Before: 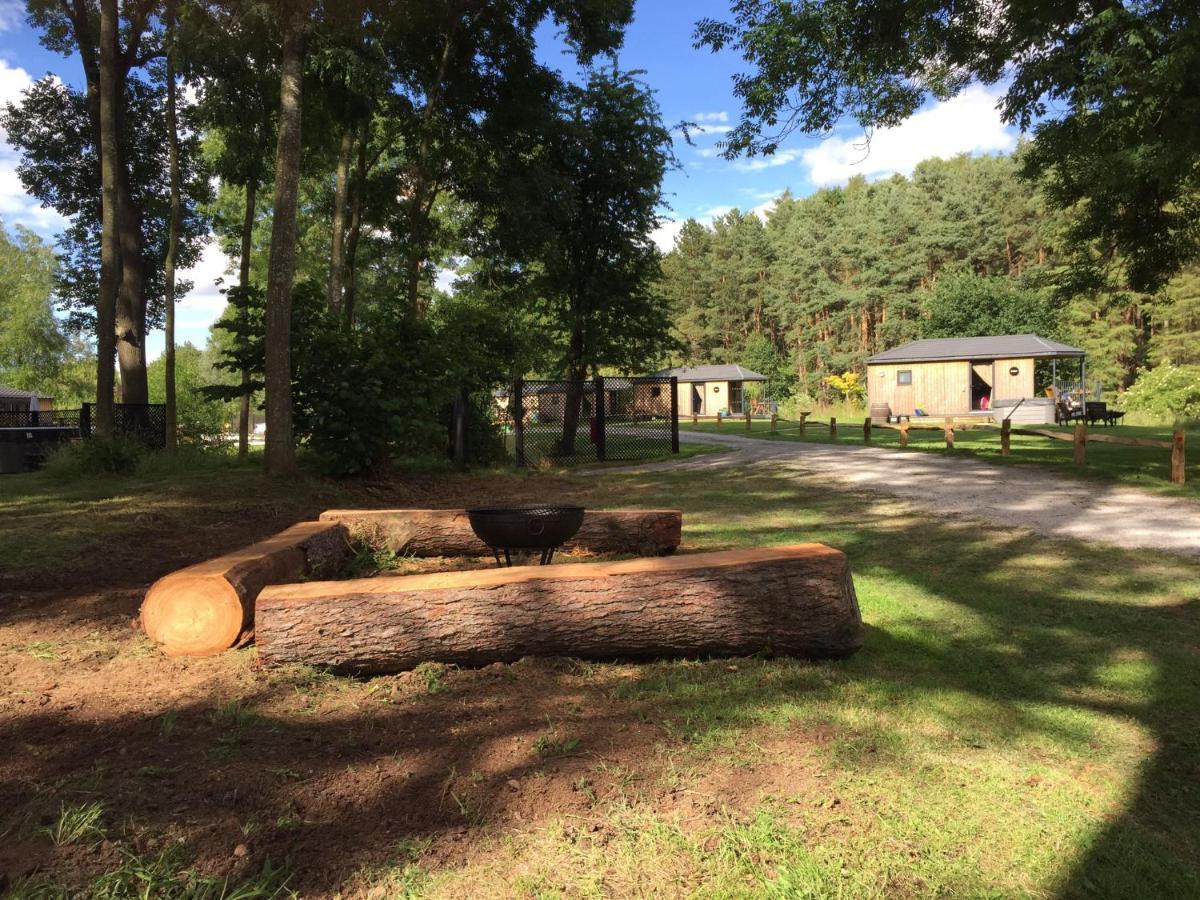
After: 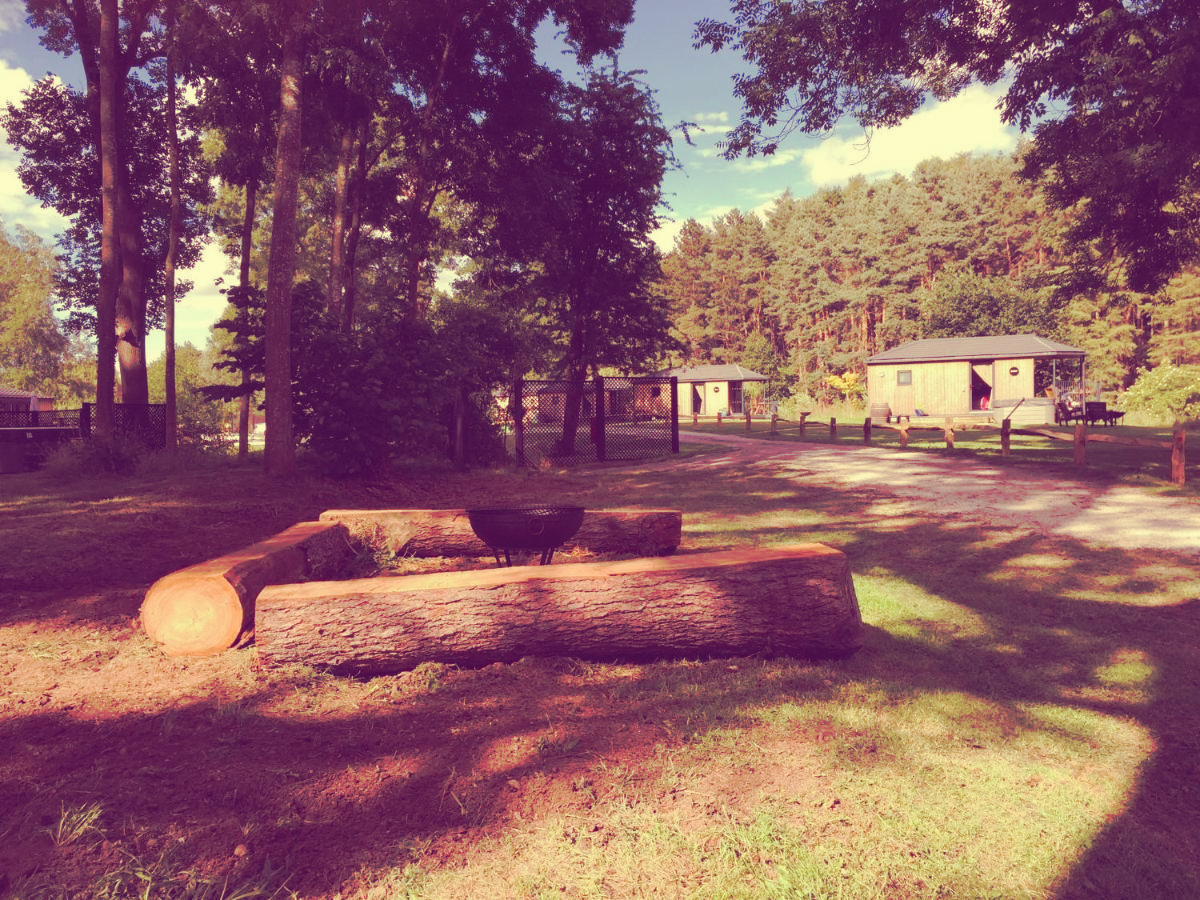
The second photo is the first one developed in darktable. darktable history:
tone curve: curves: ch0 [(0, 0) (0.003, 0.003) (0.011, 0.011) (0.025, 0.024) (0.044, 0.043) (0.069, 0.068) (0.1, 0.098) (0.136, 0.133) (0.177, 0.174) (0.224, 0.22) (0.277, 0.271) (0.335, 0.328) (0.399, 0.391) (0.468, 0.458) (0.543, 0.602) (0.623, 0.672) (0.709, 0.747) (0.801, 0.826) (0.898, 0.911) (1, 1)], preserve colors none
color look up table: target L [95.09, 94.53, 88.98, 86.71, 83.78, 81.09, 78.47, 76.79, 73.55, 62.99, 61.99, 60.84, 52.72, 32.64, 19.11, 200, 83.29, 67.98, 52.37, 52.11, 55.55, 49.95, 44.86, 44.71, 30.78, 18.67, 93.53, 77.07, 77.31, 61.84, 61.65, 57.05, 54.98, 49.56, 43.78, 45.58, 37.8, 31.52, 25.31, 31.08, 28.02, 21.62, 18.26, 89.5, 73.73, 69.84, 57.88, 41.89, 37.96], target a [-11.22, -14.74, -33.93, -67.93, -60.37, -1.185, -17.74, 3.258, -47.26, -44.33, -10.1, -11.38, -28.81, 16.16, 21.32, 0, 4.052, 39.86, 79.8, 78.31, 19.99, 27.49, 69.92, 56.61, 50.8, 40.58, -1.047, 29.81, 10.6, 69.82, 27.86, 8.237, 21.69, -1.92, 67.23, 47.66, 63.89, 16.61, 39.4, 34.05, 50.1, 45.66, 34.72, -22.55, -5.292, -34.14, -28.36, -3.951, 10.16], target b [46.2, 64.91, 24.8, 57.28, 34.65, 28.3, 29.36, 44.7, 16.52, 33.83, 44.24, 27.47, 11.92, 3.477, -18.65, 0, 63.08, 30.57, 3.687, 35.14, 37.99, 8.388, 1.641, 23.97, 6.562, -16.89, 26.02, 10.75, 4.549, -19.2, -17.65, -20.05, -8.476, -39.49, -47.77, -3.004, -29.77, -40.79, -60.66, -15.28, -13.84, -42.11, -30.67, 18.66, 4.856, -5.893, -4.587, -23.9, -10.15], num patches 49
